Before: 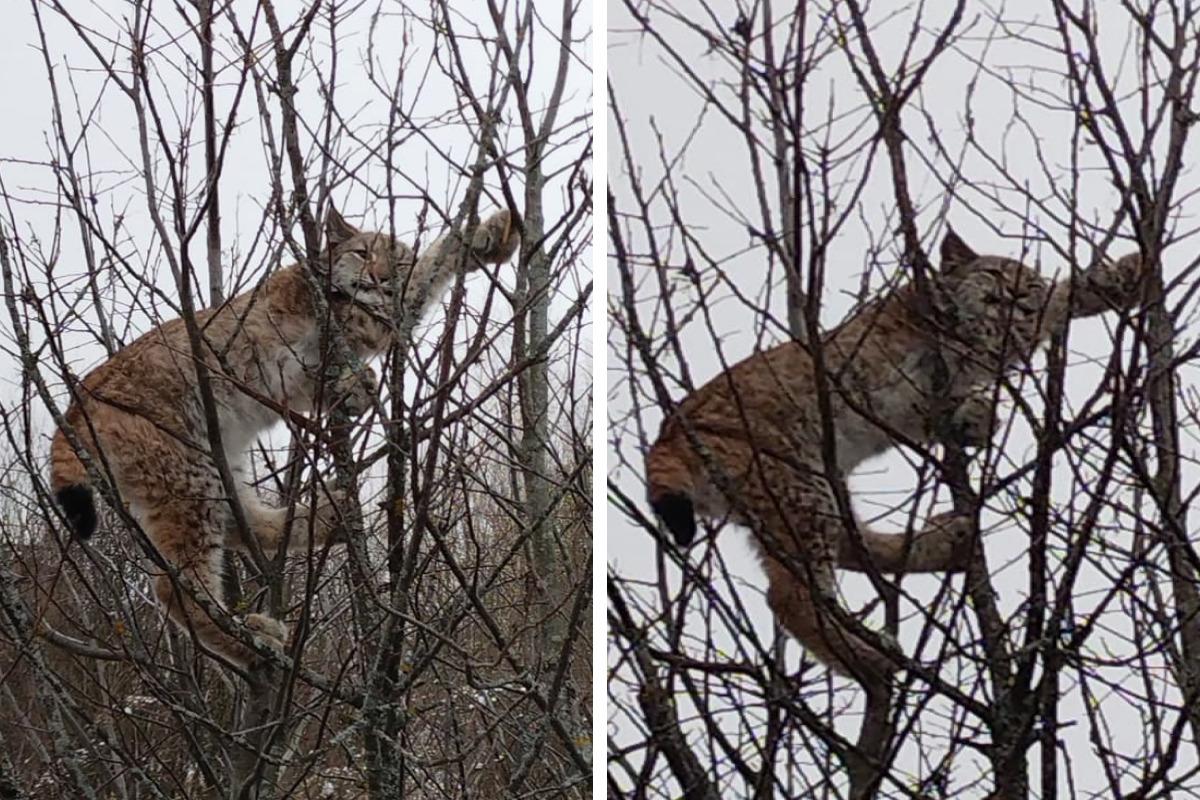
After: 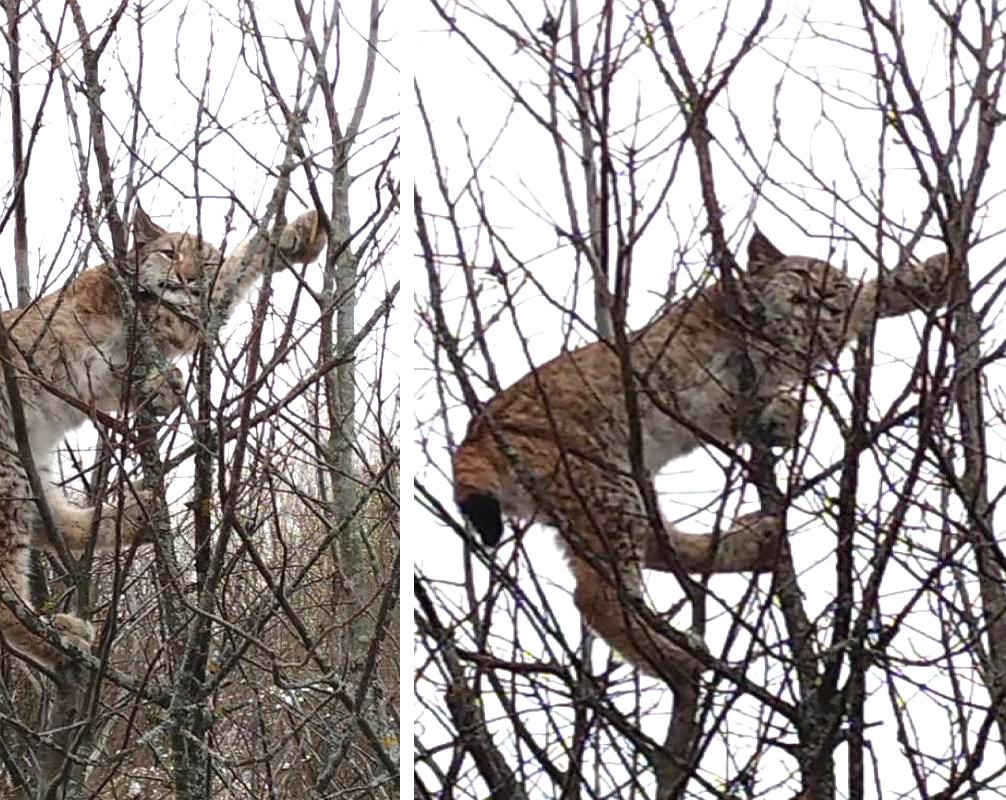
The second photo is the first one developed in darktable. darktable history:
exposure: black level correction 0, exposure 1 EV, compensate exposure bias true, compensate highlight preservation false
crop: left 16.145%
